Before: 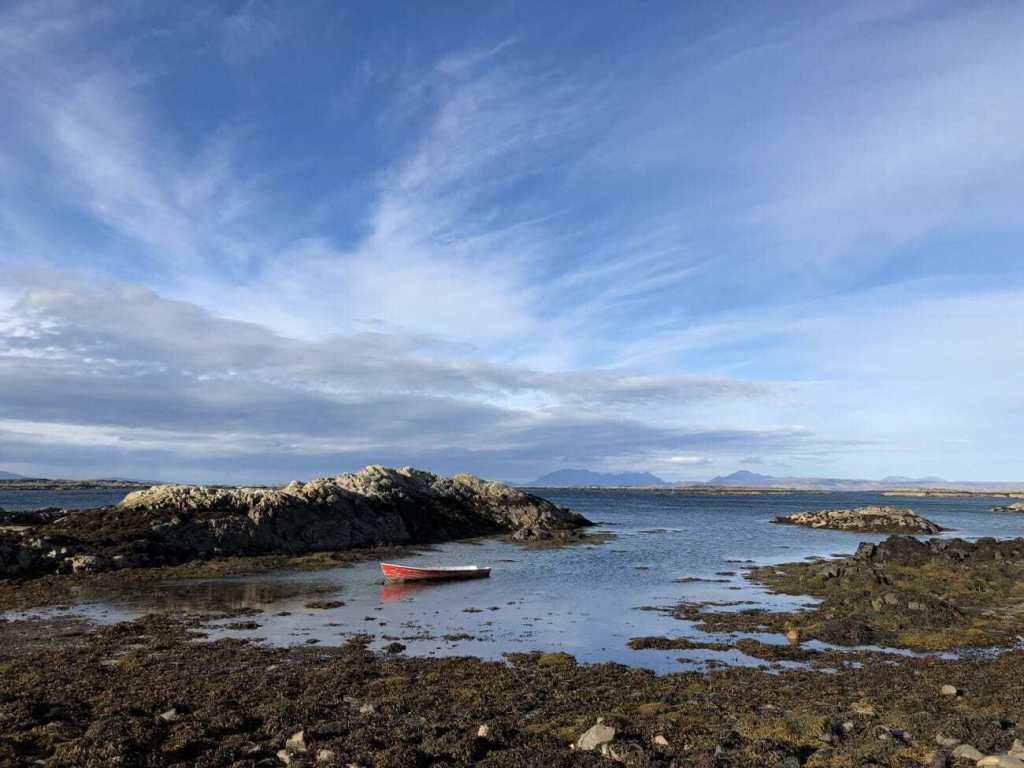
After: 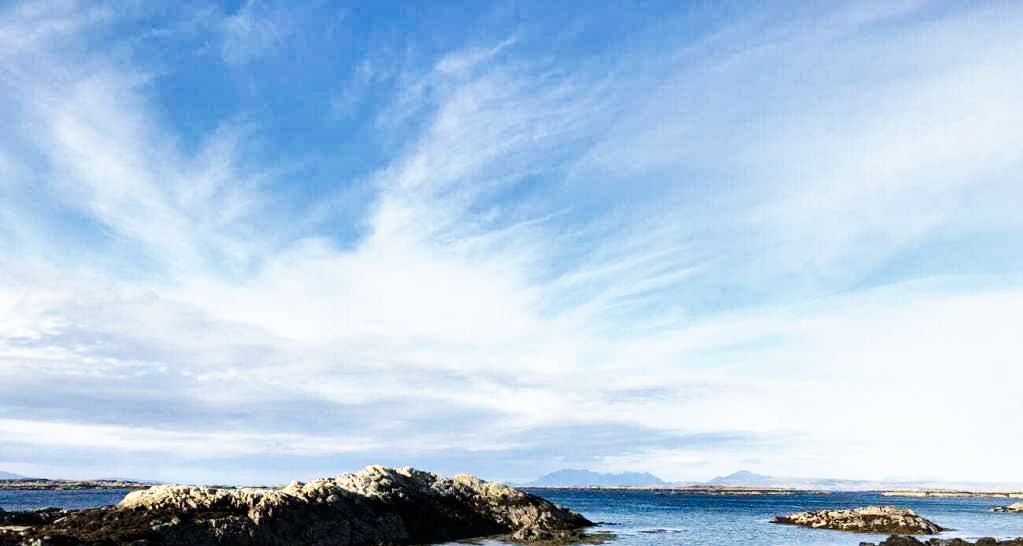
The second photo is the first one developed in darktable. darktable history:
base curve: curves: ch0 [(0, 0) (0.007, 0.004) (0.027, 0.03) (0.046, 0.07) (0.207, 0.54) (0.442, 0.872) (0.673, 0.972) (1, 1)], preserve colors none
crop: right 0%, bottom 28.838%
shadows and highlights: soften with gaussian
